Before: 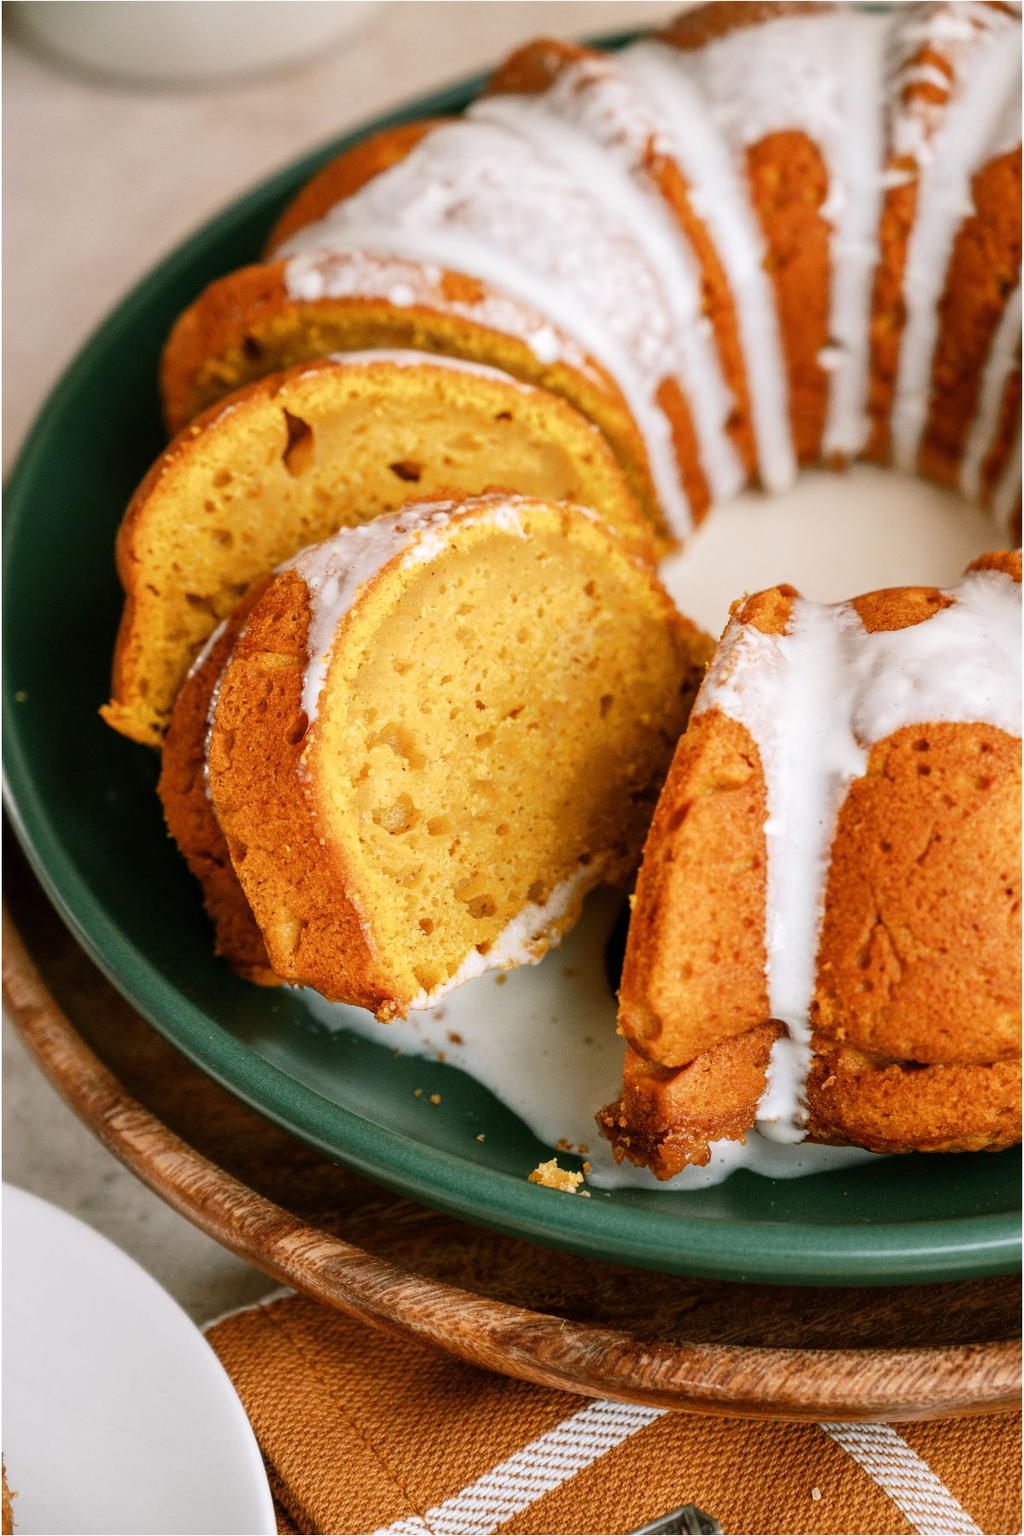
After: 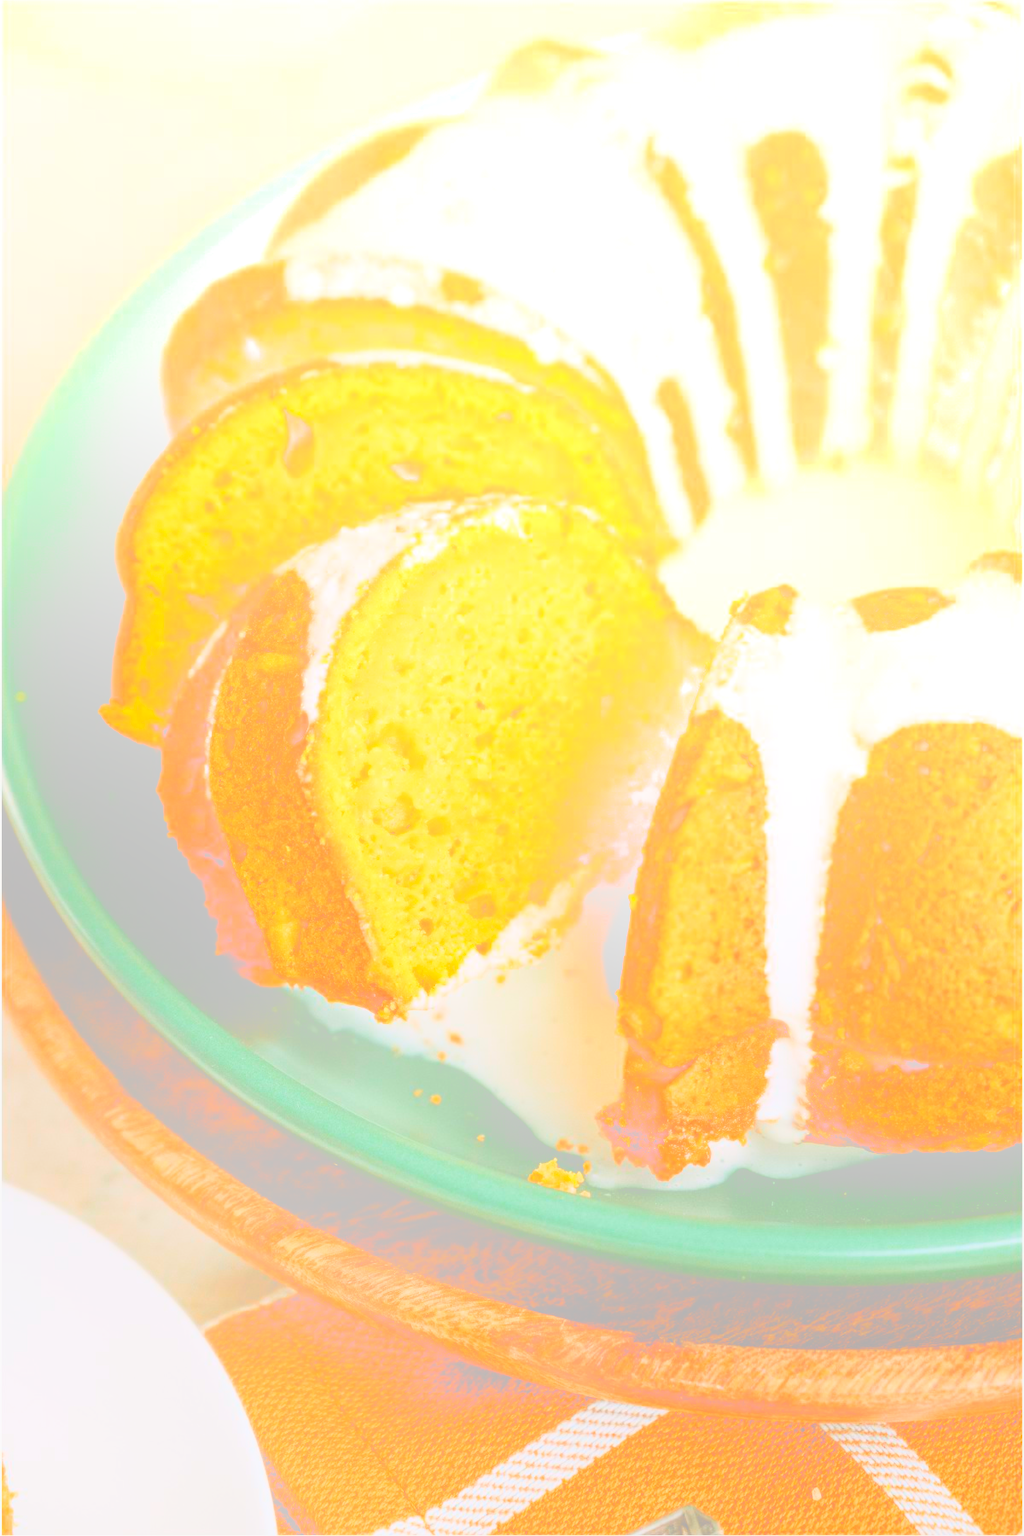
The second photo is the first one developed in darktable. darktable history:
bloom: size 85%, threshold 5%, strength 85%
filmic rgb: white relative exposure 3.9 EV, hardness 4.26
contrast brightness saturation: saturation 0.5
